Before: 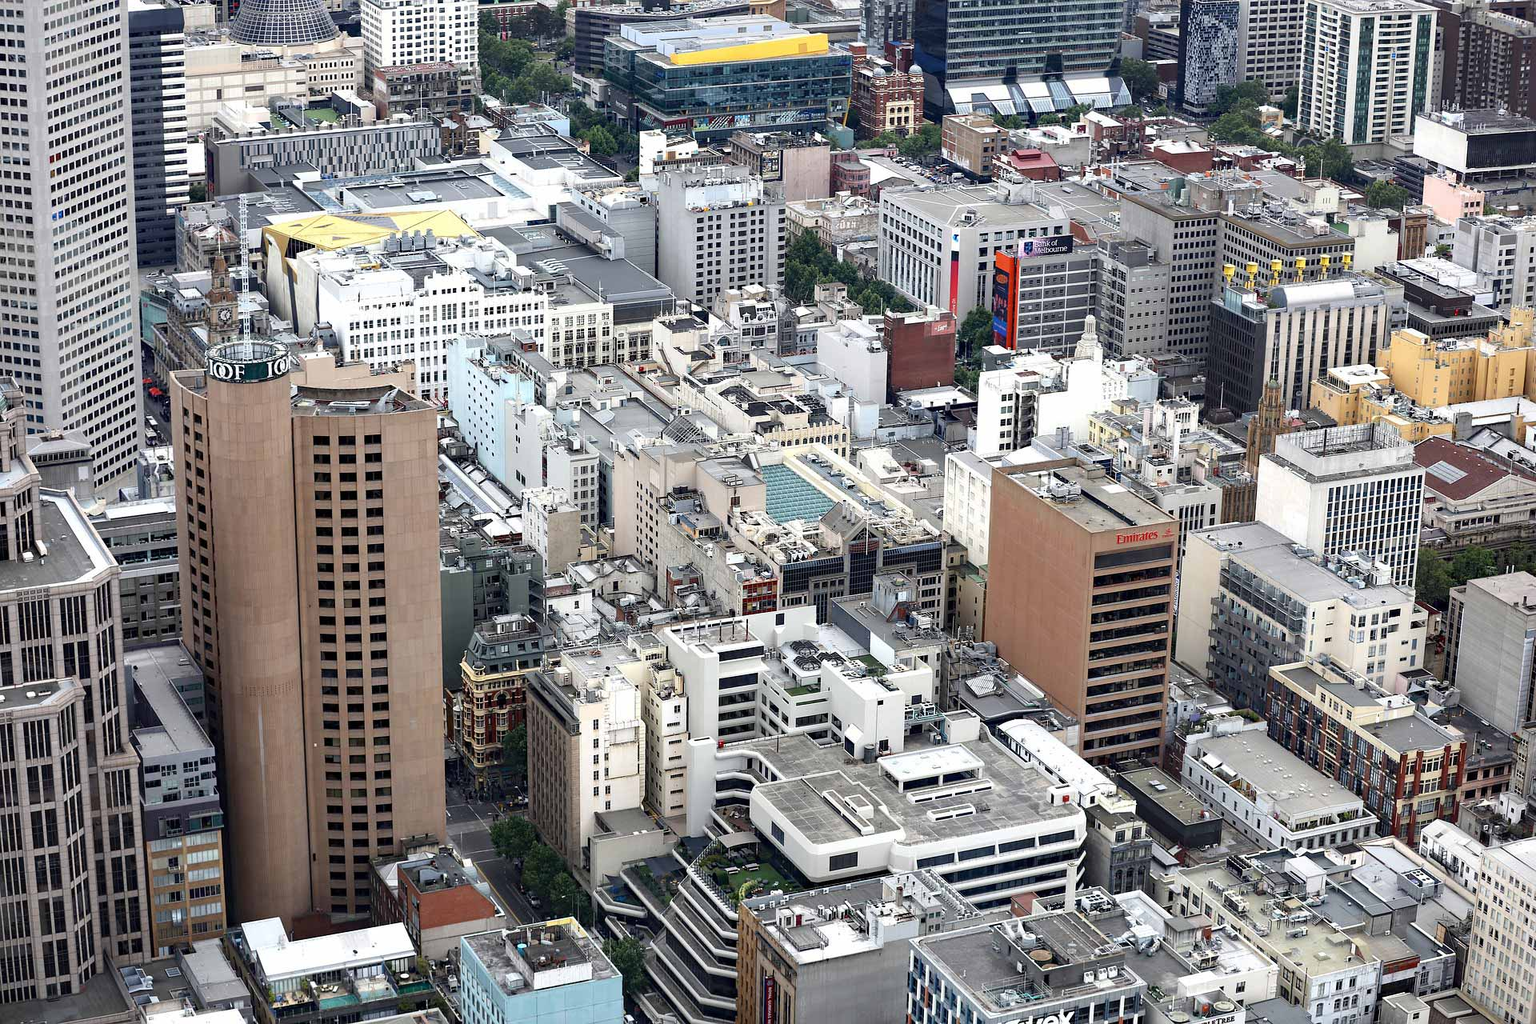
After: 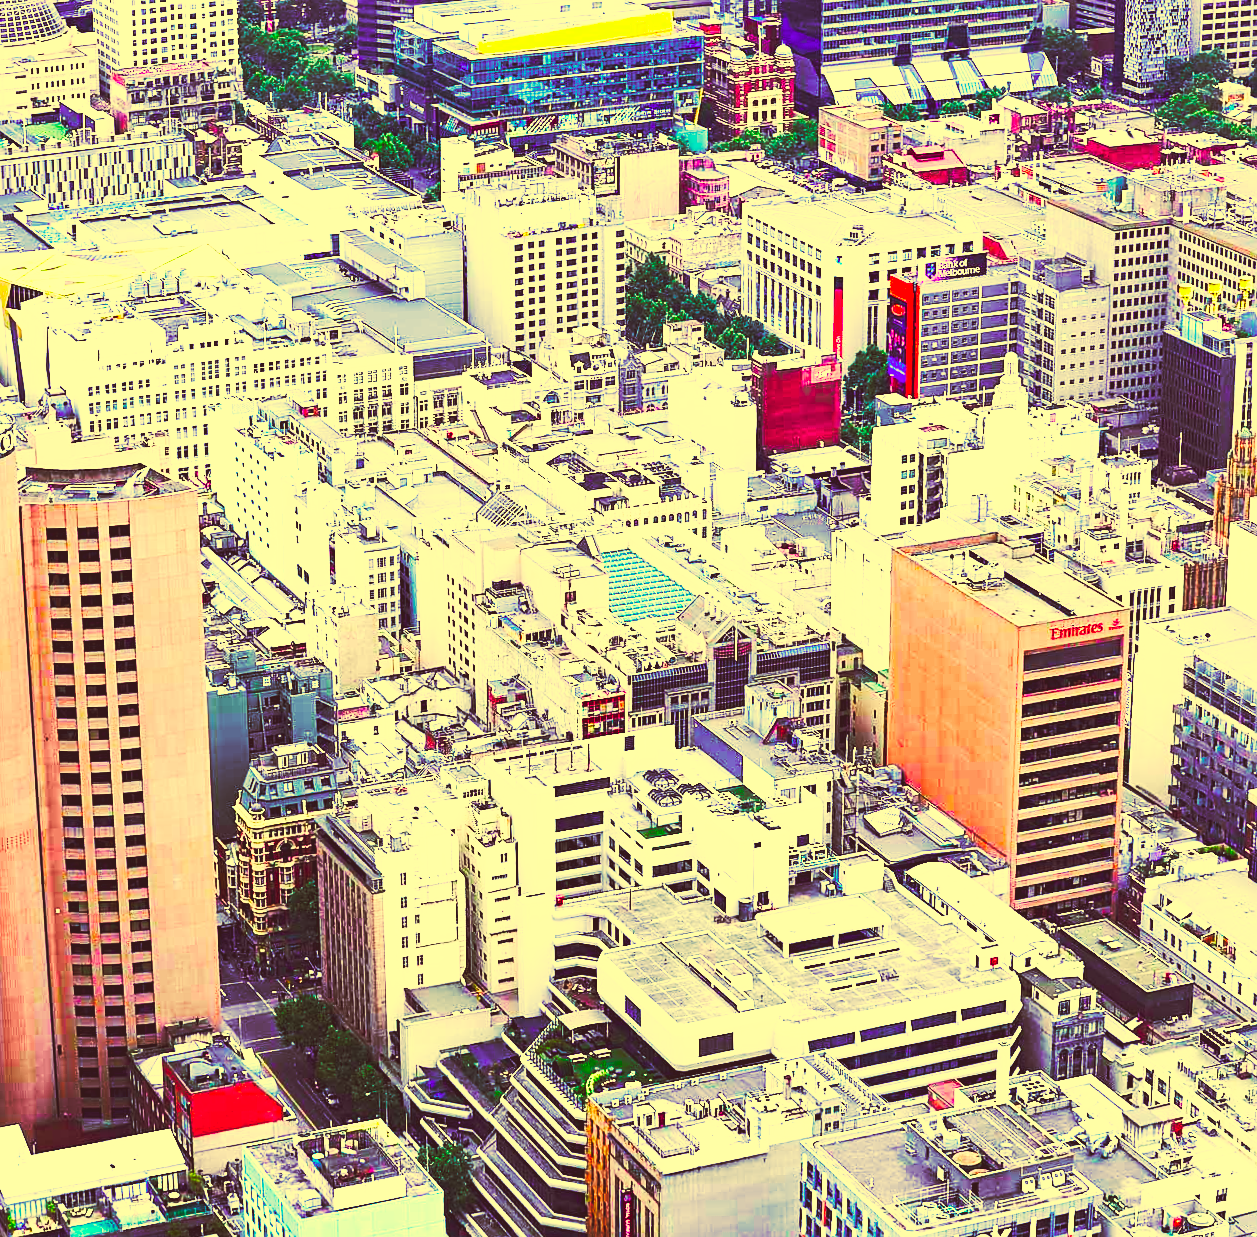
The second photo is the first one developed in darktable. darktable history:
crop: left 16.899%, right 16.556%
sharpen: on, module defaults
rotate and perspective: rotation -1.32°, lens shift (horizontal) -0.031, crop left 0.015, crop right 0.985, crop top 0.047, crop bottom 0.982
white balance: red 0.948, green 1.02, blue 1.176
color contrast: green-magenta contrast 1.73, blue-yellow contrast 1.15
color correction: highlights a* -0.482, highlights b* 40, shadows a* 9.8, shadows b* -0.161
color balance rgb: linear chroma grading › global chroma 9.31%, global vibrance 41.49%
base curve: curves: ch0 [(0, 0.015) (0.085, 0.116) (0.134, 0.298) (0.19, 0.545) (0.296, 0.764) (0.599, 0.982) (1, 1)], preserve colors none
